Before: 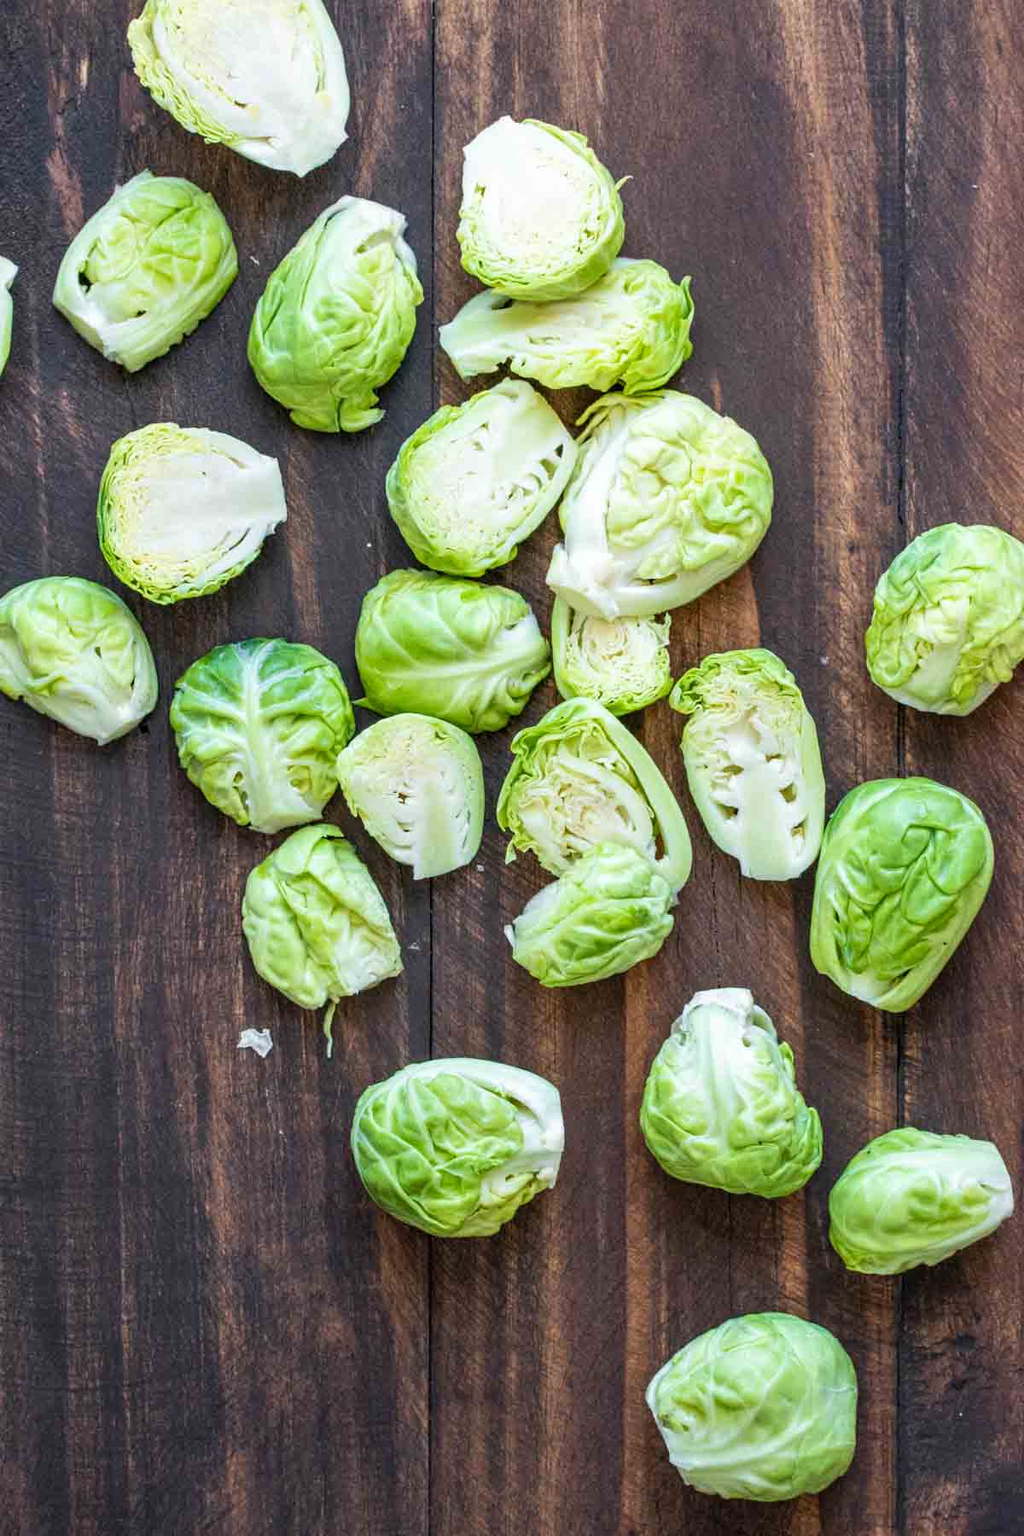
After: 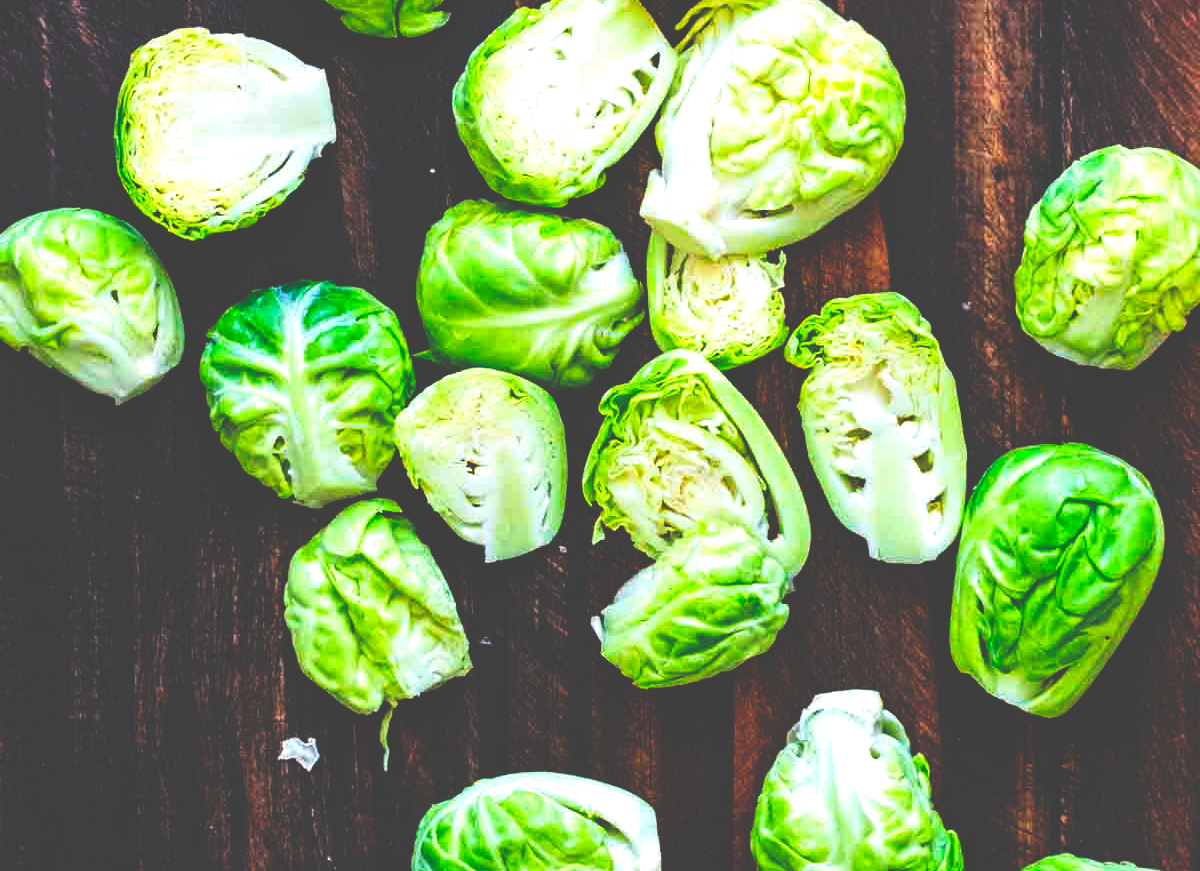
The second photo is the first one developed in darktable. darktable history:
crop and rotate: top 26.049%, bottom 25.529%
contrast brightness saturation: contrast 0.072, brightness 0.076, saturation 0.183
base curve: curves: ch0 [(0, 0.036) (0.083, 0.04) (0.804, 1)], preserve colors none
